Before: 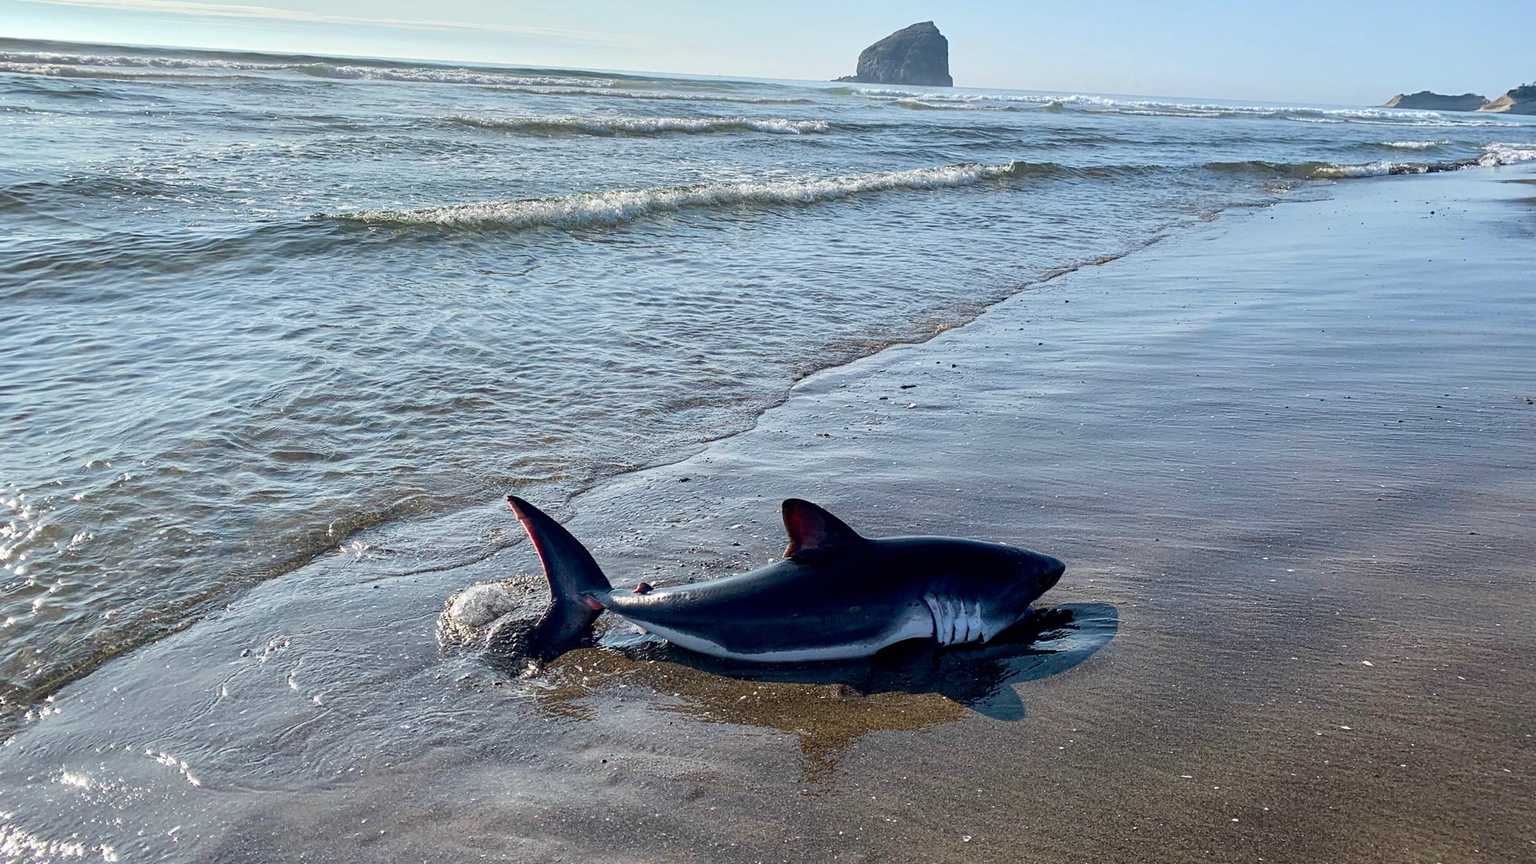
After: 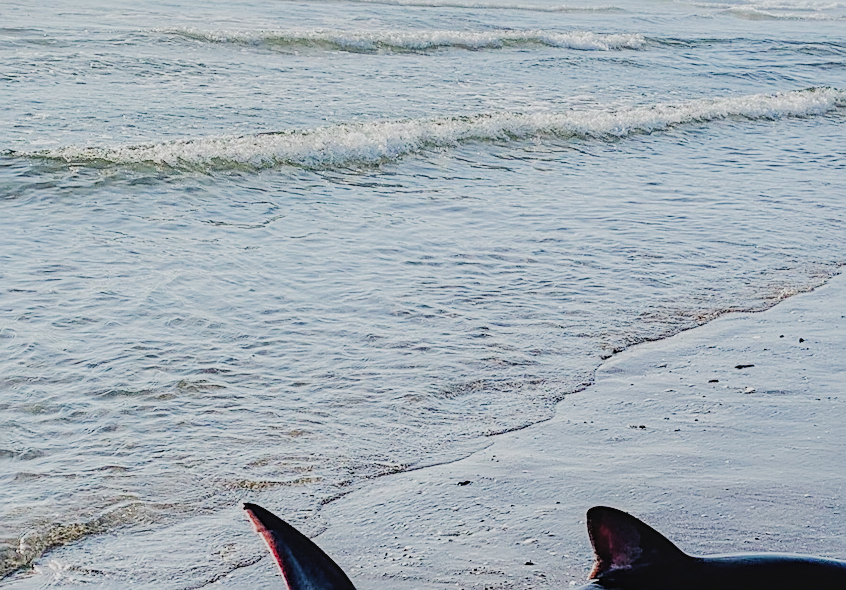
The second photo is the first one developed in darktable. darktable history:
sharpen: on, module defaults
crop: left 20.386%, top 10.904%, right 35.503%, bottom 34.432%
color balance rgb: perceptual saturation grading › global saturation 0.997%
local contrast: on, module defaults
exposure: black level correction -0.004, exposure 0.053 EV, compensate highlight preservation false
tone equalizer: -7 EV 0.159 EV, -6 EV 0.618 EV, -5 EV 1.14 EV, -4 EV 1.29 EV, -3 EV 1.13 EV, -2 EV 0.6 EV, -1 EV 0.158 EV, edges refinement/feathering 500, mask exposure compensation -1.57 EV, preserve details no
filmic rgb: black relative exposure -7.83 EV, white relative exposure 4.26 EV, hardness 3.86, preserve chrominance no, color science v5 (2021), contrast in shadows safe, contrast in highlights safe
